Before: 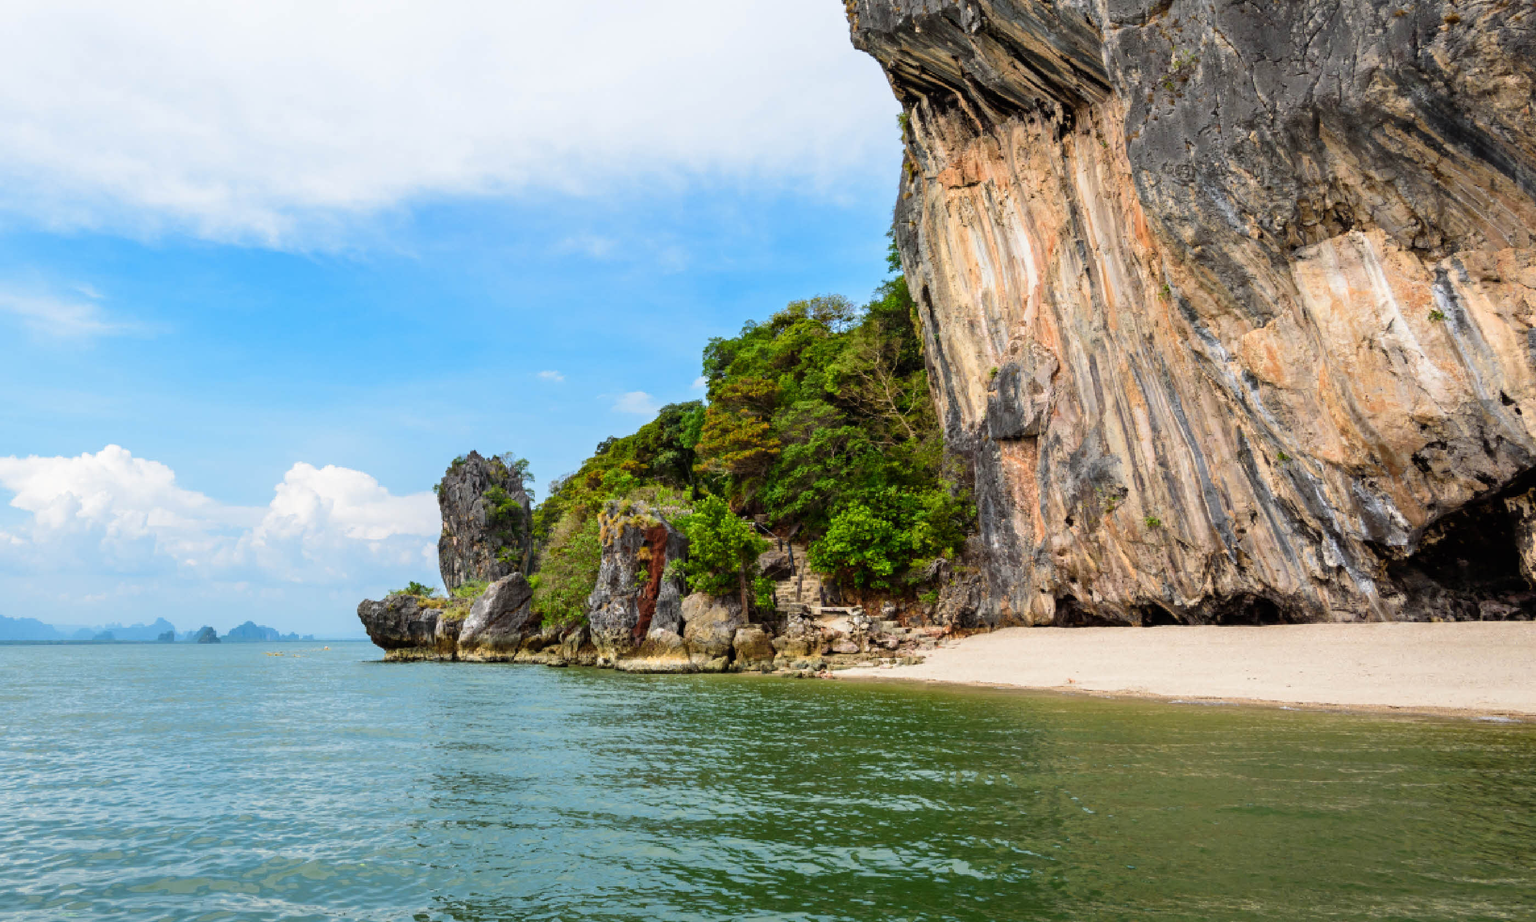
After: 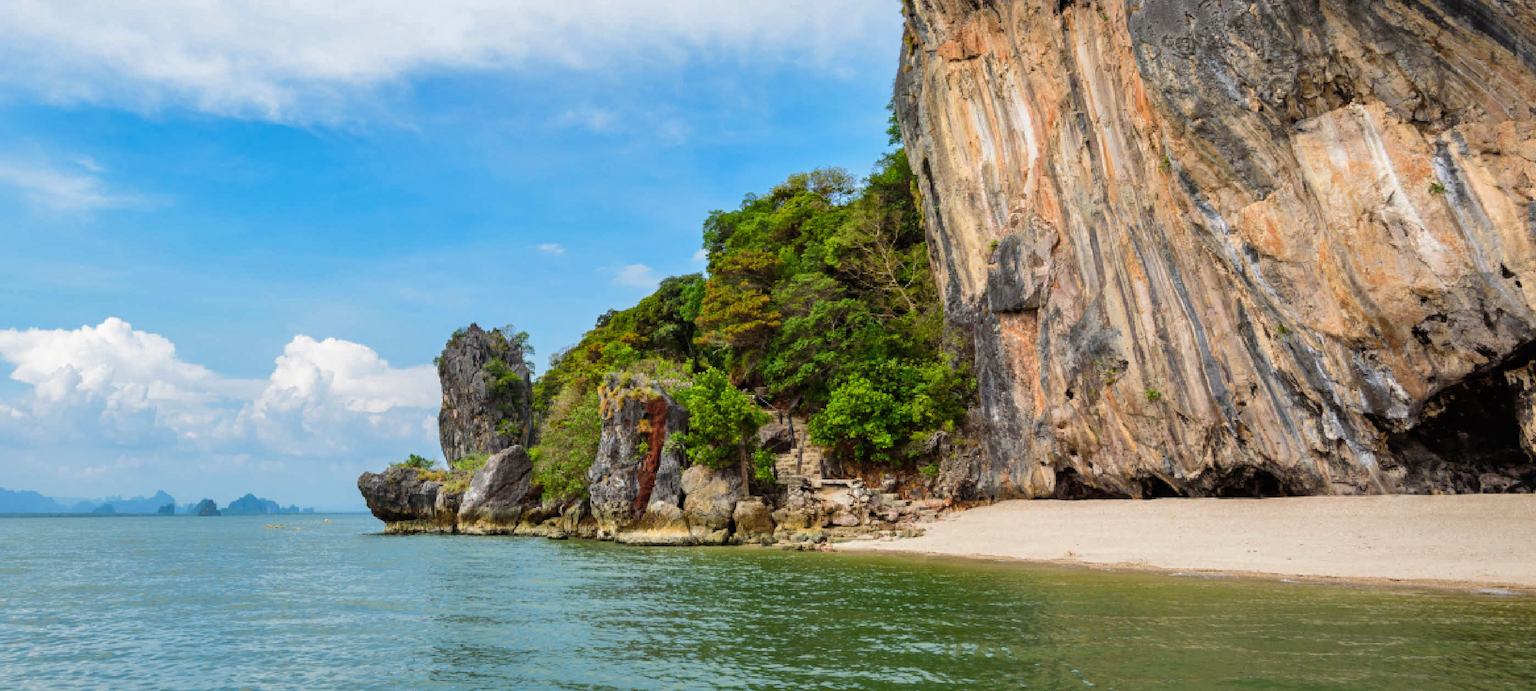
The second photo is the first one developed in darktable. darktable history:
haze removal: strength 0.02, distance 0.25, compatibility mode true, adaptive false
crop: top 13.819%, bottom 11.169%
shadows and highlights: shadows 30
